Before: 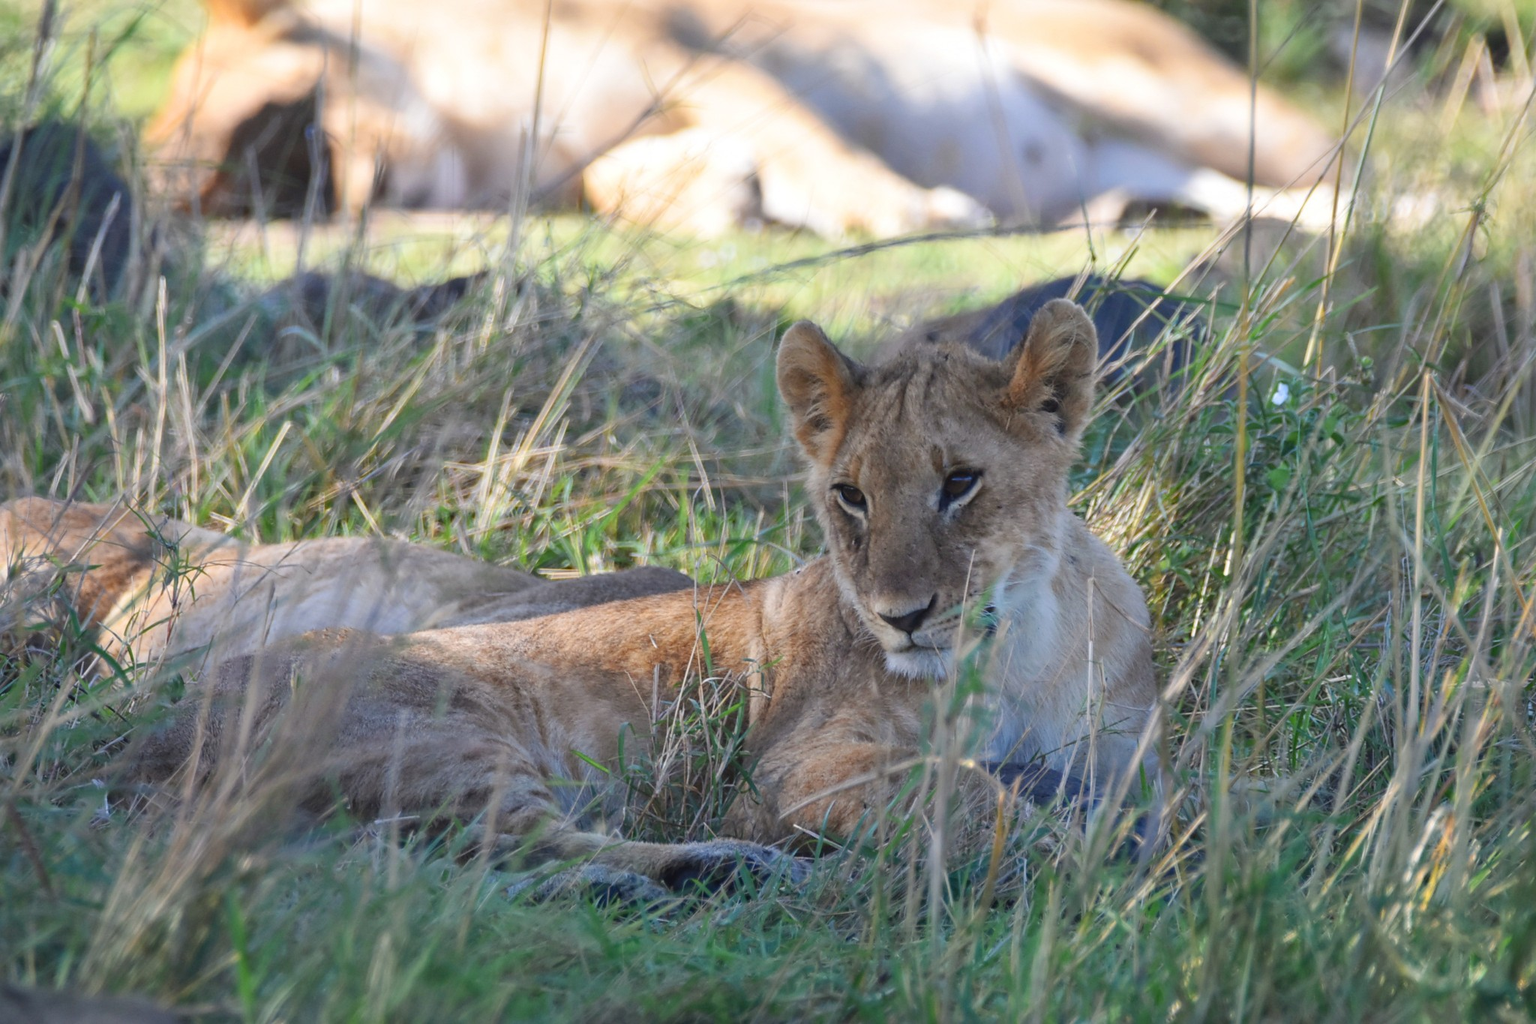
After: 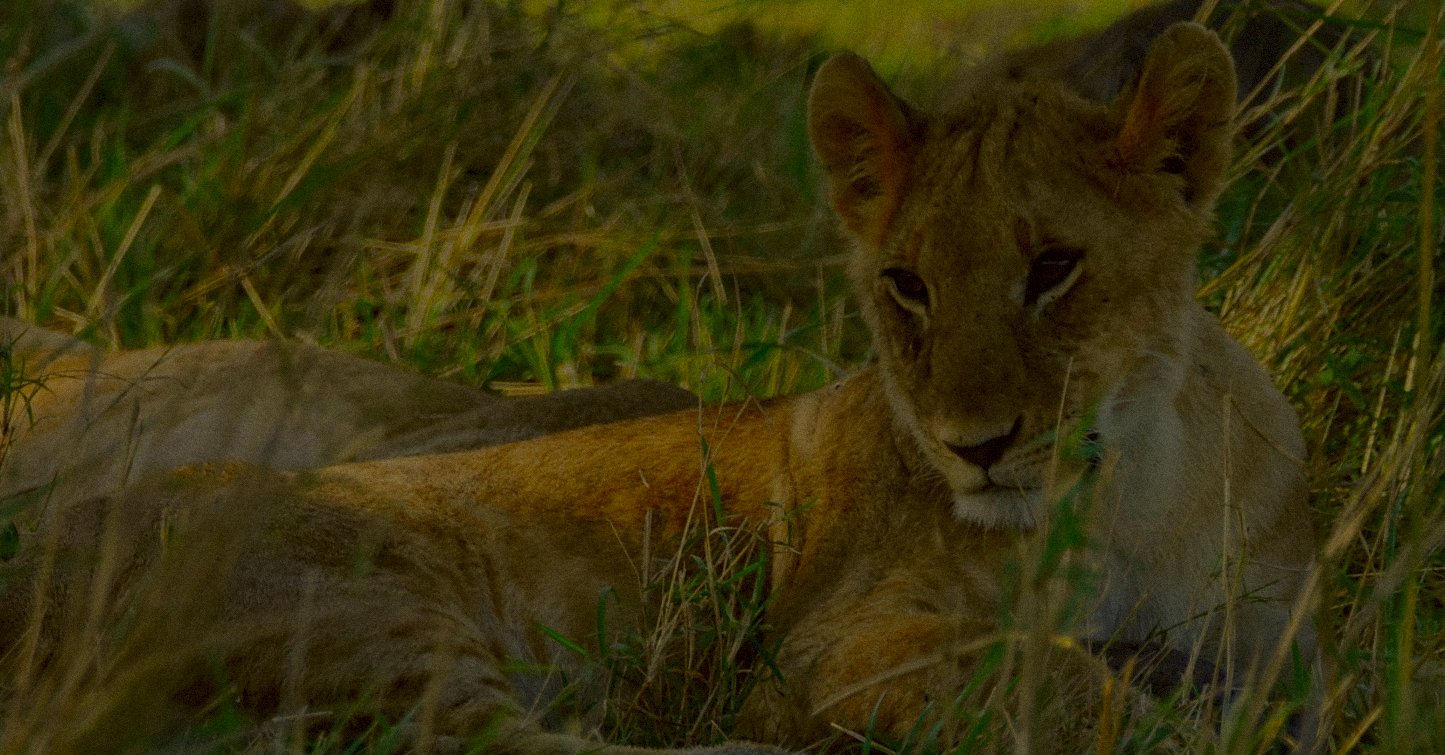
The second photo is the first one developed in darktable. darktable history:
local contrast: on, module defaults
color balance: input saturation 134.34%, contrast -10.04%, contrast fulcrum 19.67%, output saturation 133.51%
exposure: exposure -2.446 EV, compensate highlight preservation false
color correction: highlights a* 0.162, highlights b* 29.53, shadows a* -0.162, shadows b* 21.09
crop: left 11.123%, top 27.61%, right 18.3%, bottom 17.034%
grain: mid-tones bias 0%
graduated density: rotation 5.63°, offset 76.9
